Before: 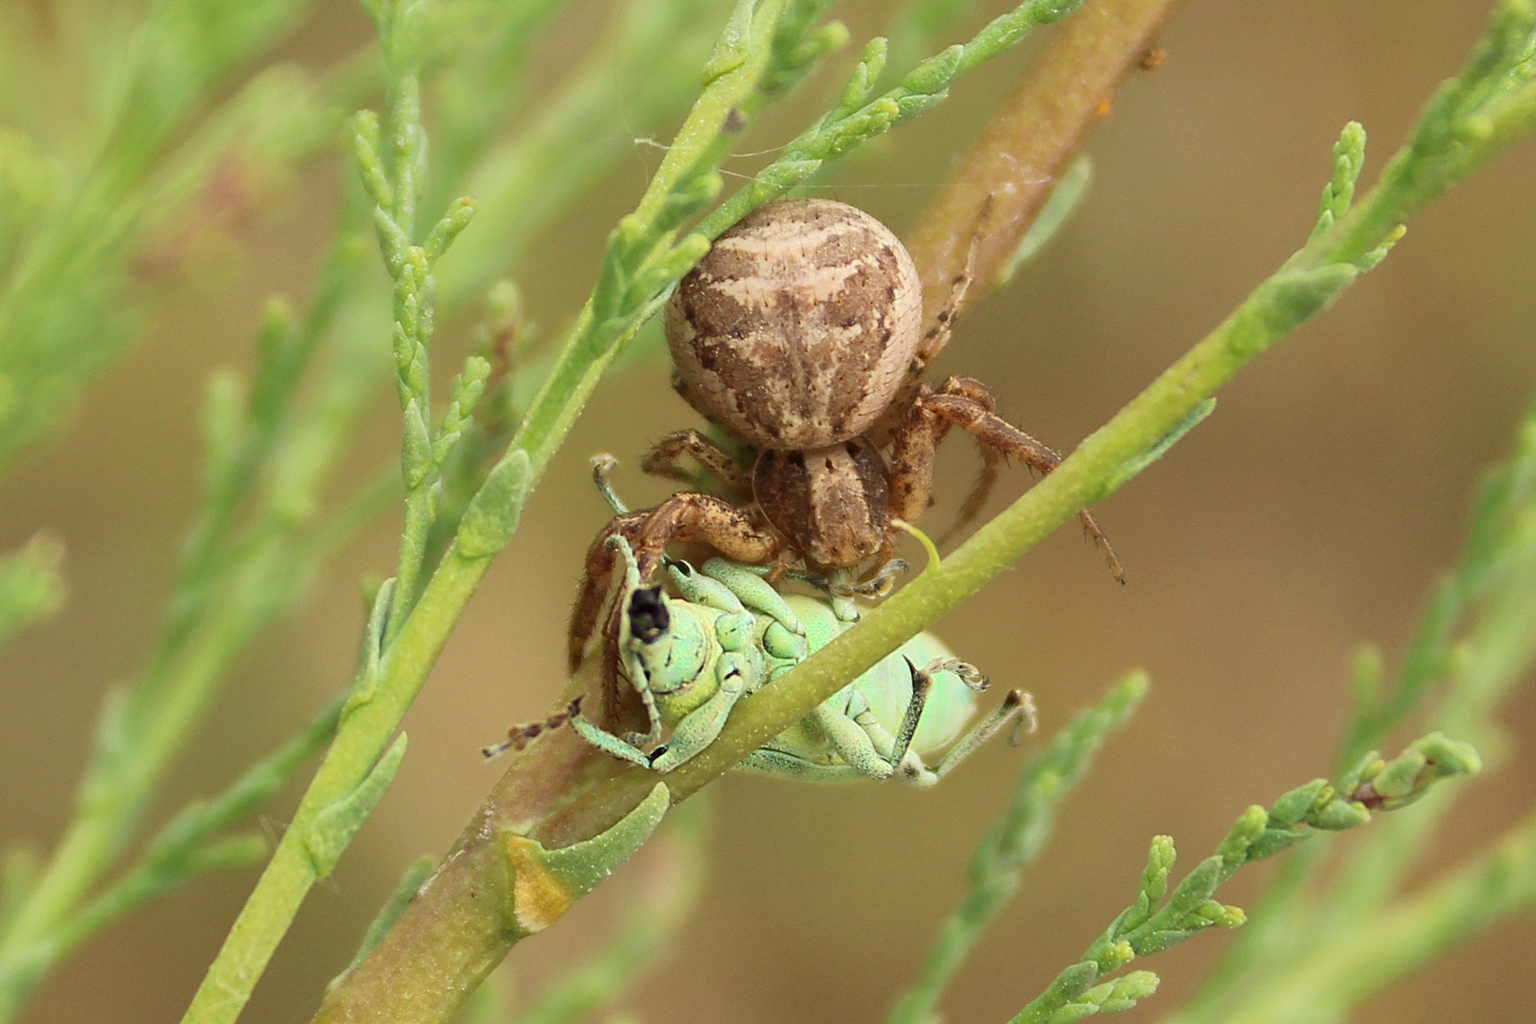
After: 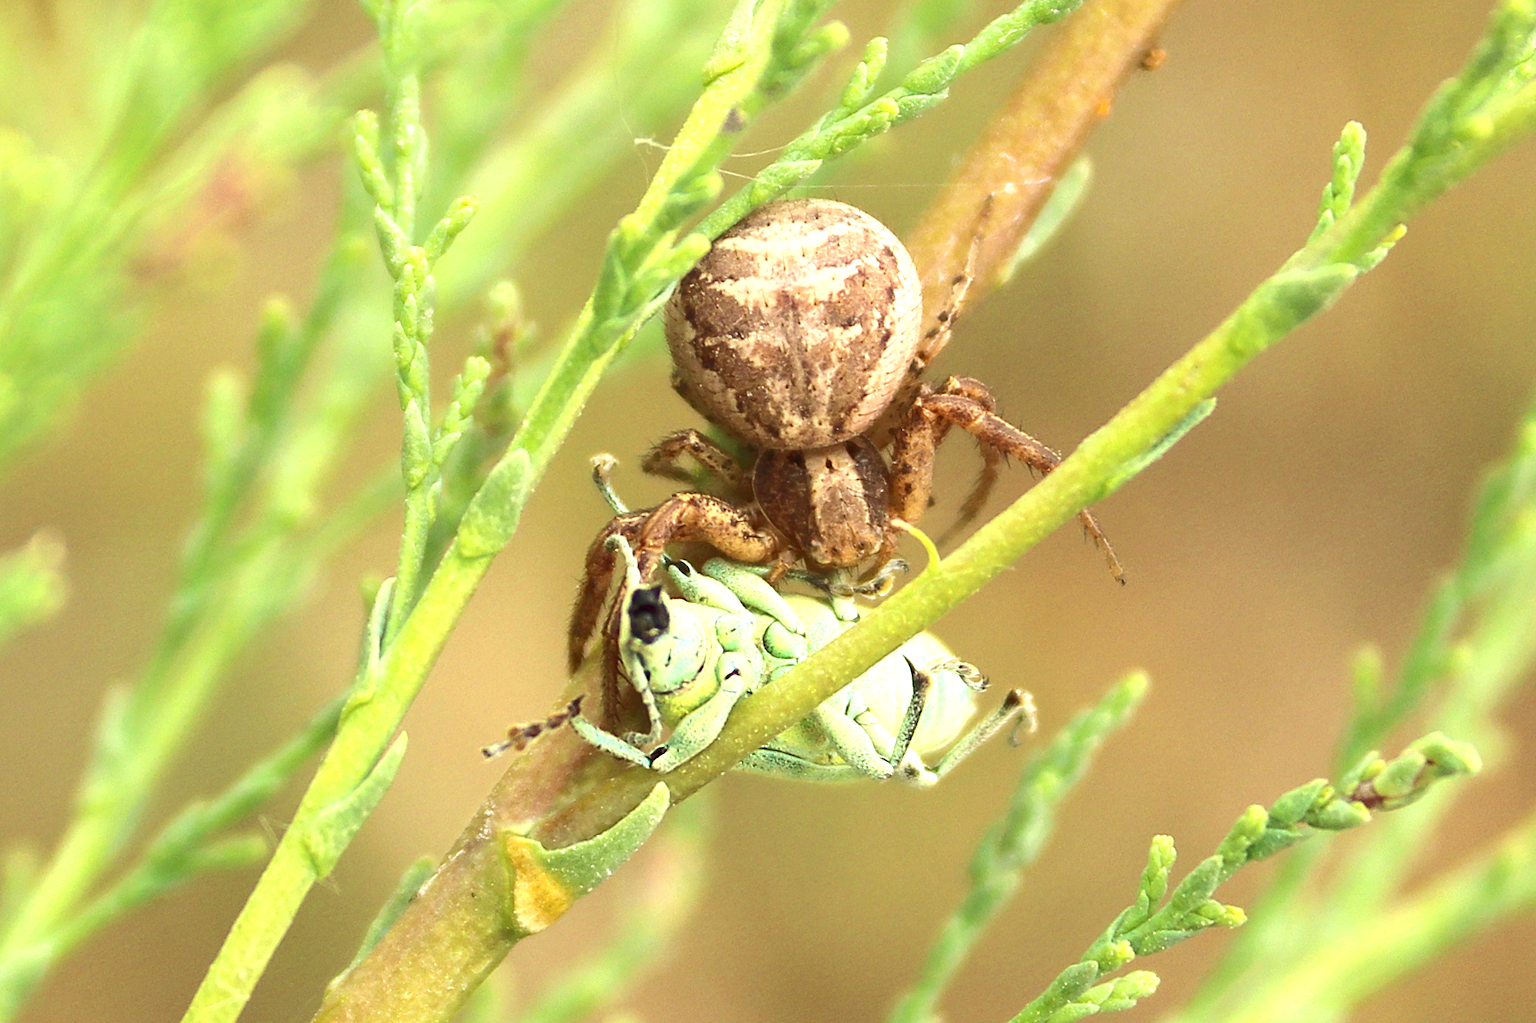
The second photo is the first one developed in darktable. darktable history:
exposure: exposure 0.559 EV, compensate highlight preservation false
white balance: emerald 1
rgb curve: curves: ch0 [(0, 0) (0.093, 0.159) (0.241, 0.265) (0.414, 0.42) (1, 1)], compensate middle gray true, preserve colors basic power
tone equalizer: -8 EV -0.417 EV, -7 EV -0.389 EV, -6 EV -0.333 EV, -5 EV -0.222 EV, -3 EV 0.222 EV, -2 EV 0.333 EV, -1 EV 0.389 EV, +0 EV 0.417 EV, edges refinement/feathering 500, mask exposure compensation -1.57 EV, preserve details no
contrast brightness saturation: contrast 0.04, saturation 0.07
